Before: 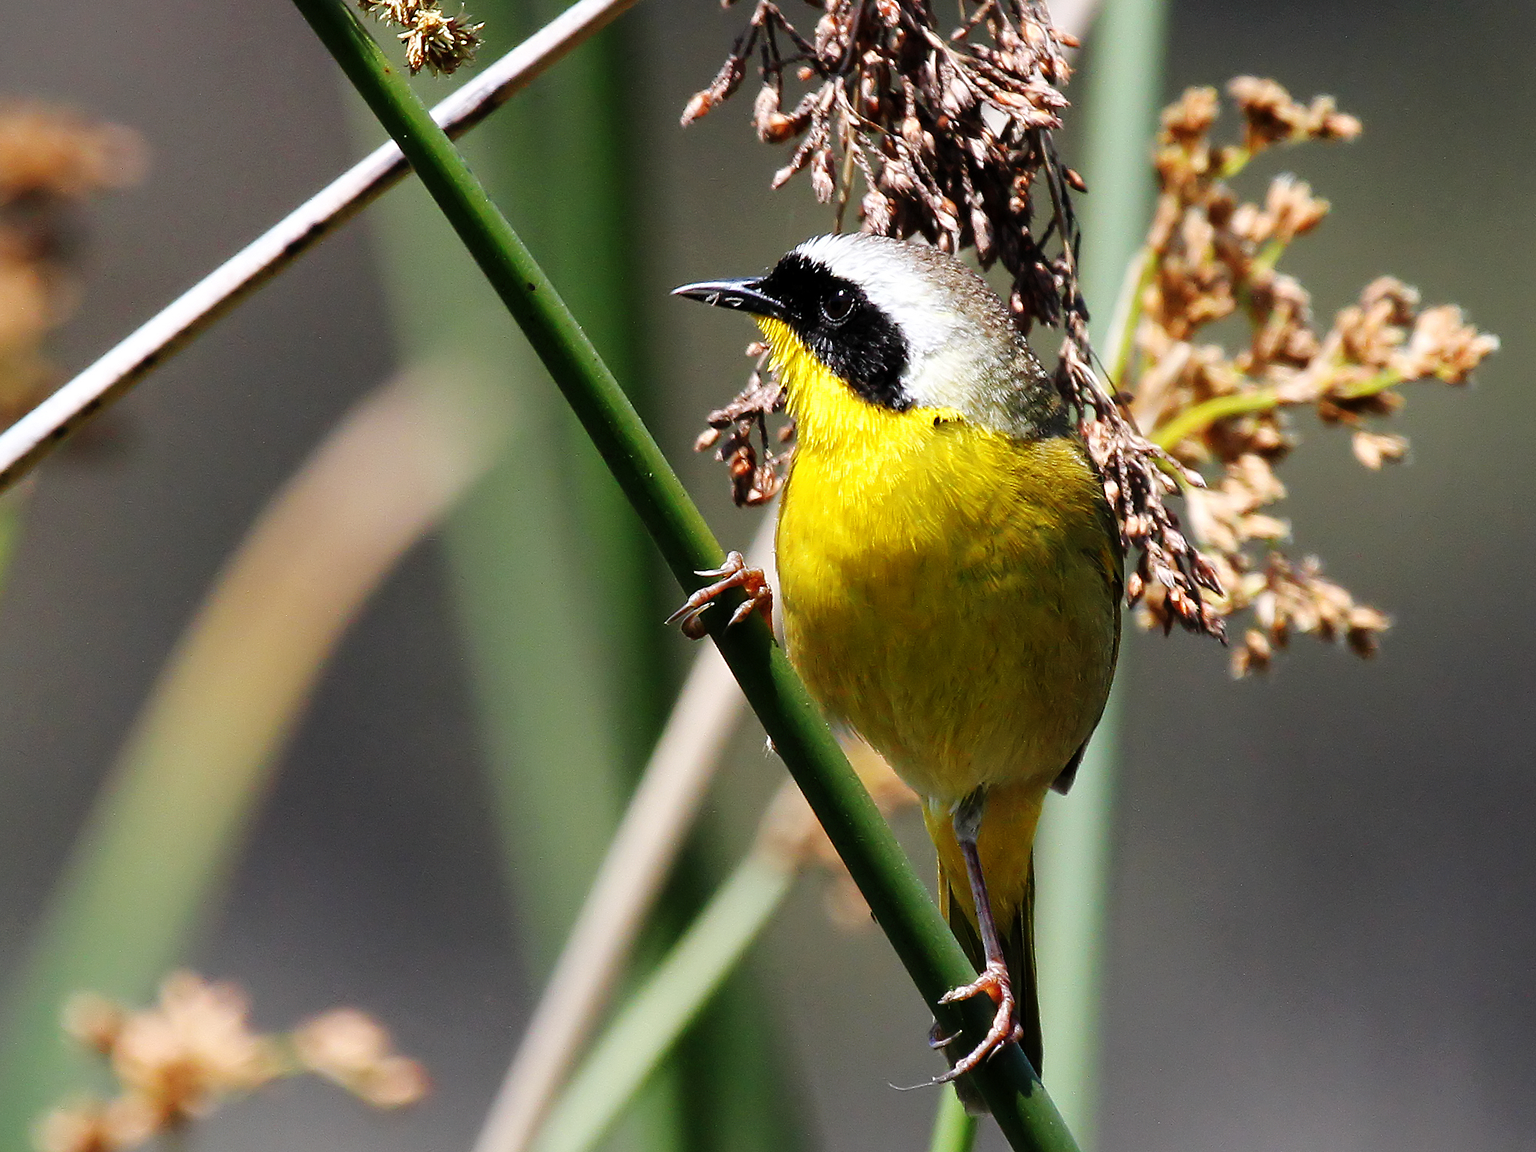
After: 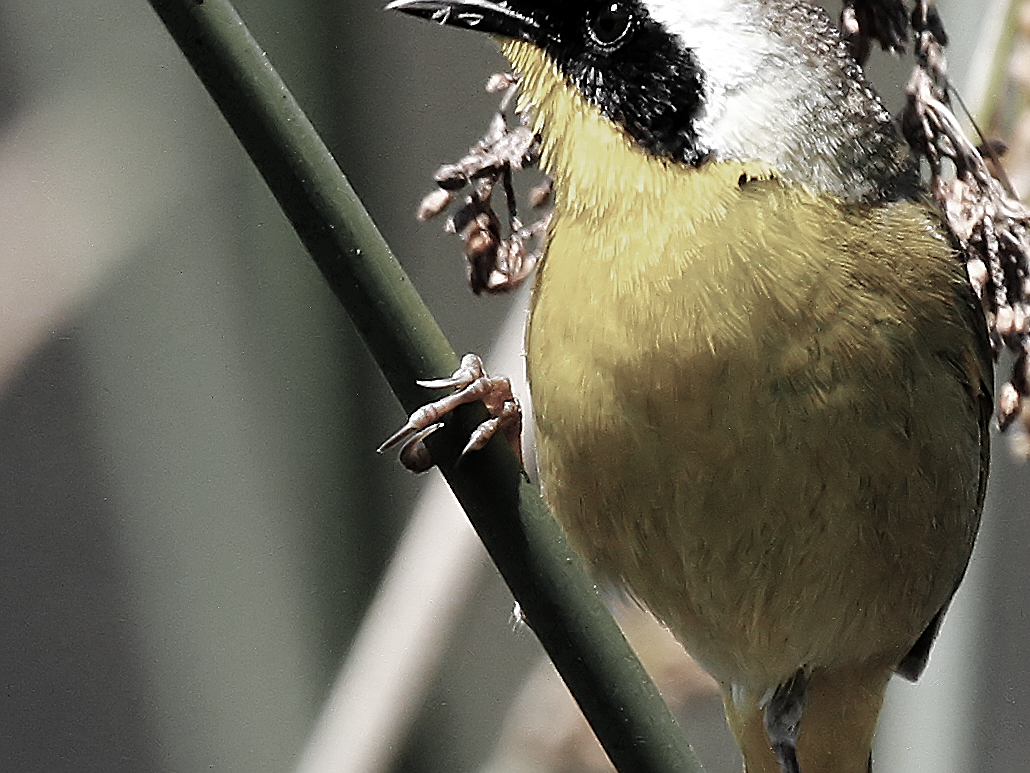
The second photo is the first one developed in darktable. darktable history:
sharpen: on, module defaults
crop: left 25%, top 25%, right 25%, bottom 25%
color zones: curves: ch0 [(0, 0.613) (0.01, 0.613) (0.245, 0.448) (0.498, 0.529) (0.642, 0.665) (0.879, 0.777) (0.99, 0.613)]; ch1 [(0, 0.035) (0.121, 0.189) (0.259, 0.197) (0.415, 0.061) (0.589, 0.022) (0.732, 0.022) (0.857, 0.026) (0.991, 0.053)]
